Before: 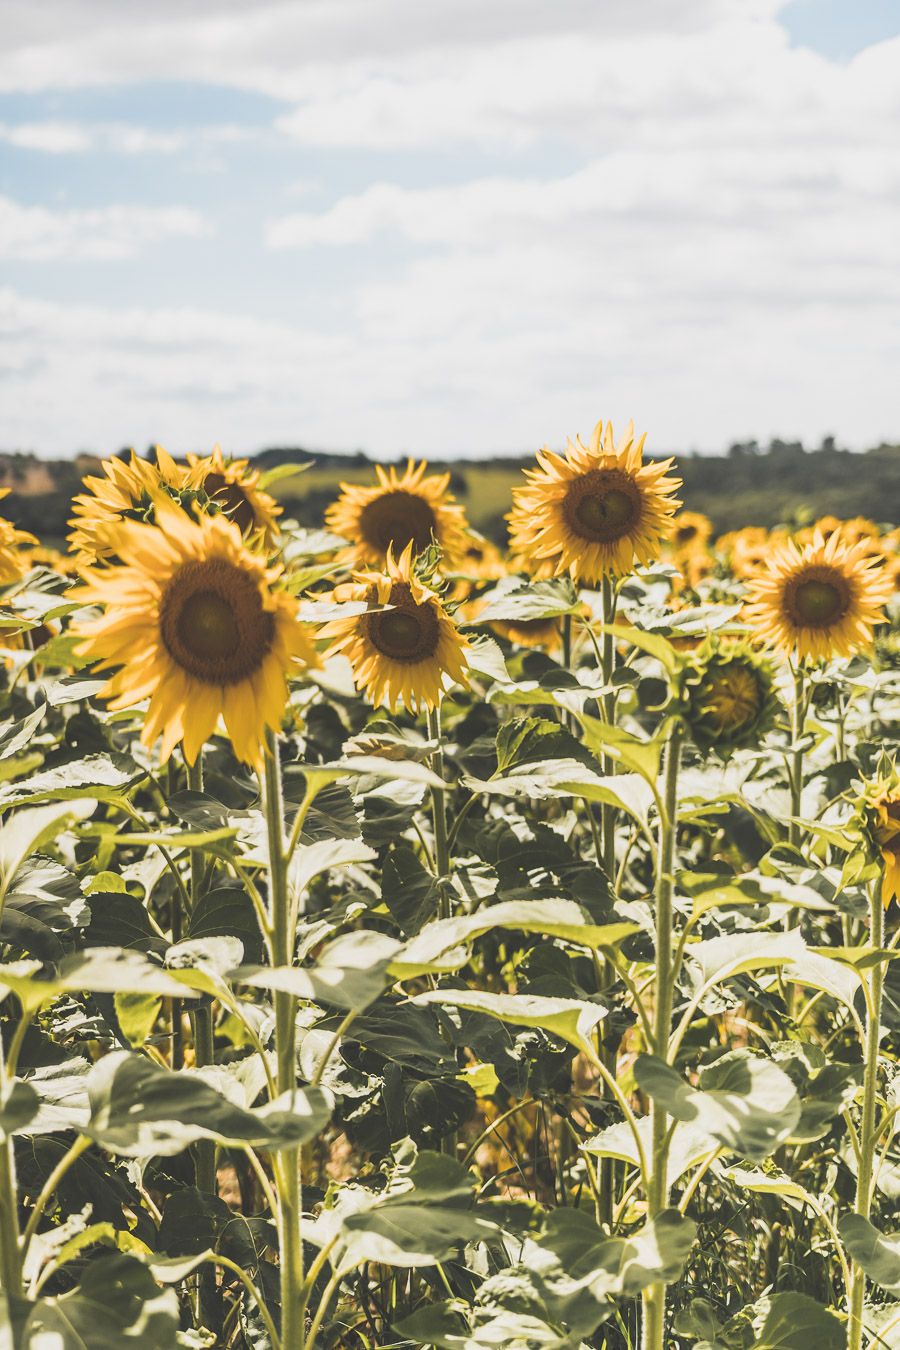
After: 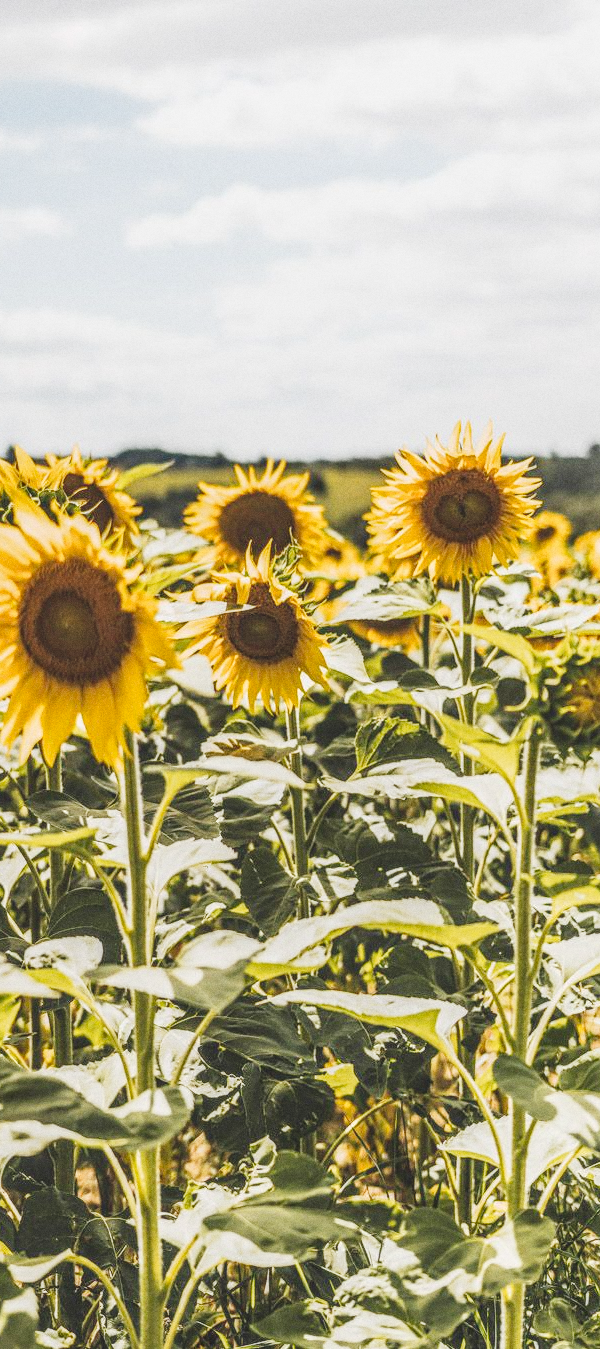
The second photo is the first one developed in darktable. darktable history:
crop and rotate: left 15.754%, right 17.579%
local contrast: highlights 0%, shadows 0%, detail 133%
tone curve: curves: ch0 [(0, 0) (0.003, 0.042) (0.011, 0.043) (0.025, 0.047) (0.044, 0.059) (0.069, 0.07) (0.1, 0.085) (0.136, 0.107) (0.177, 0.139) (0.224, 0.185) (0.277, 0.258) (0.335, 0.34) (0.399, 0.434) (0.468, 0.526) (0.543, 0.623) (0.623, 0.709) (0.709, 0.794) (0.801, 0.866) (0.898, 0.919) (1, 1)], preserve colors none
grain: coarseness 0.09 ISO
